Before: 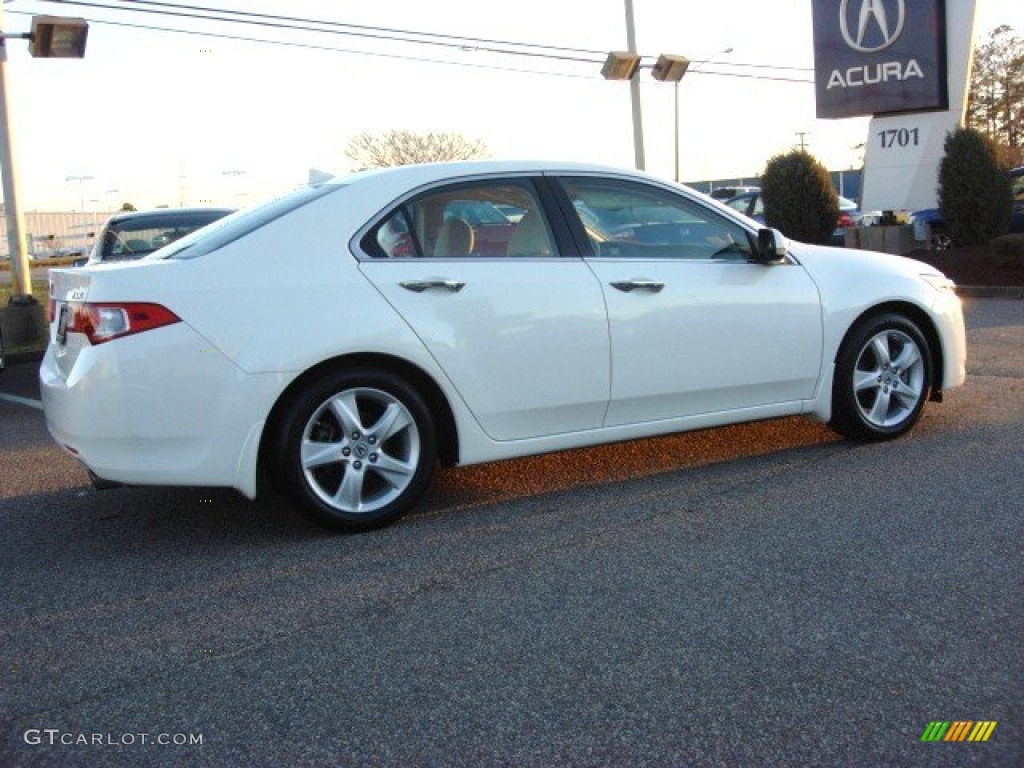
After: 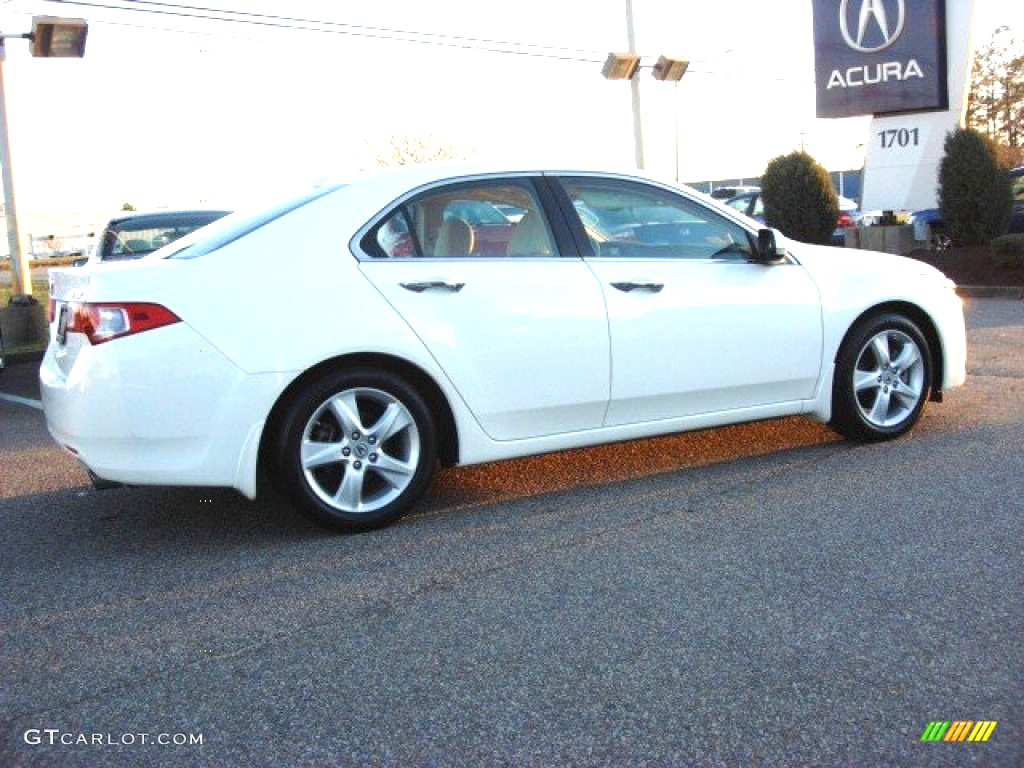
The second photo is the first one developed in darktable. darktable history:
exposure: black level correction 0, exposure 0.91 EV, compensate exposure bias true, compensate highlight preservation false
